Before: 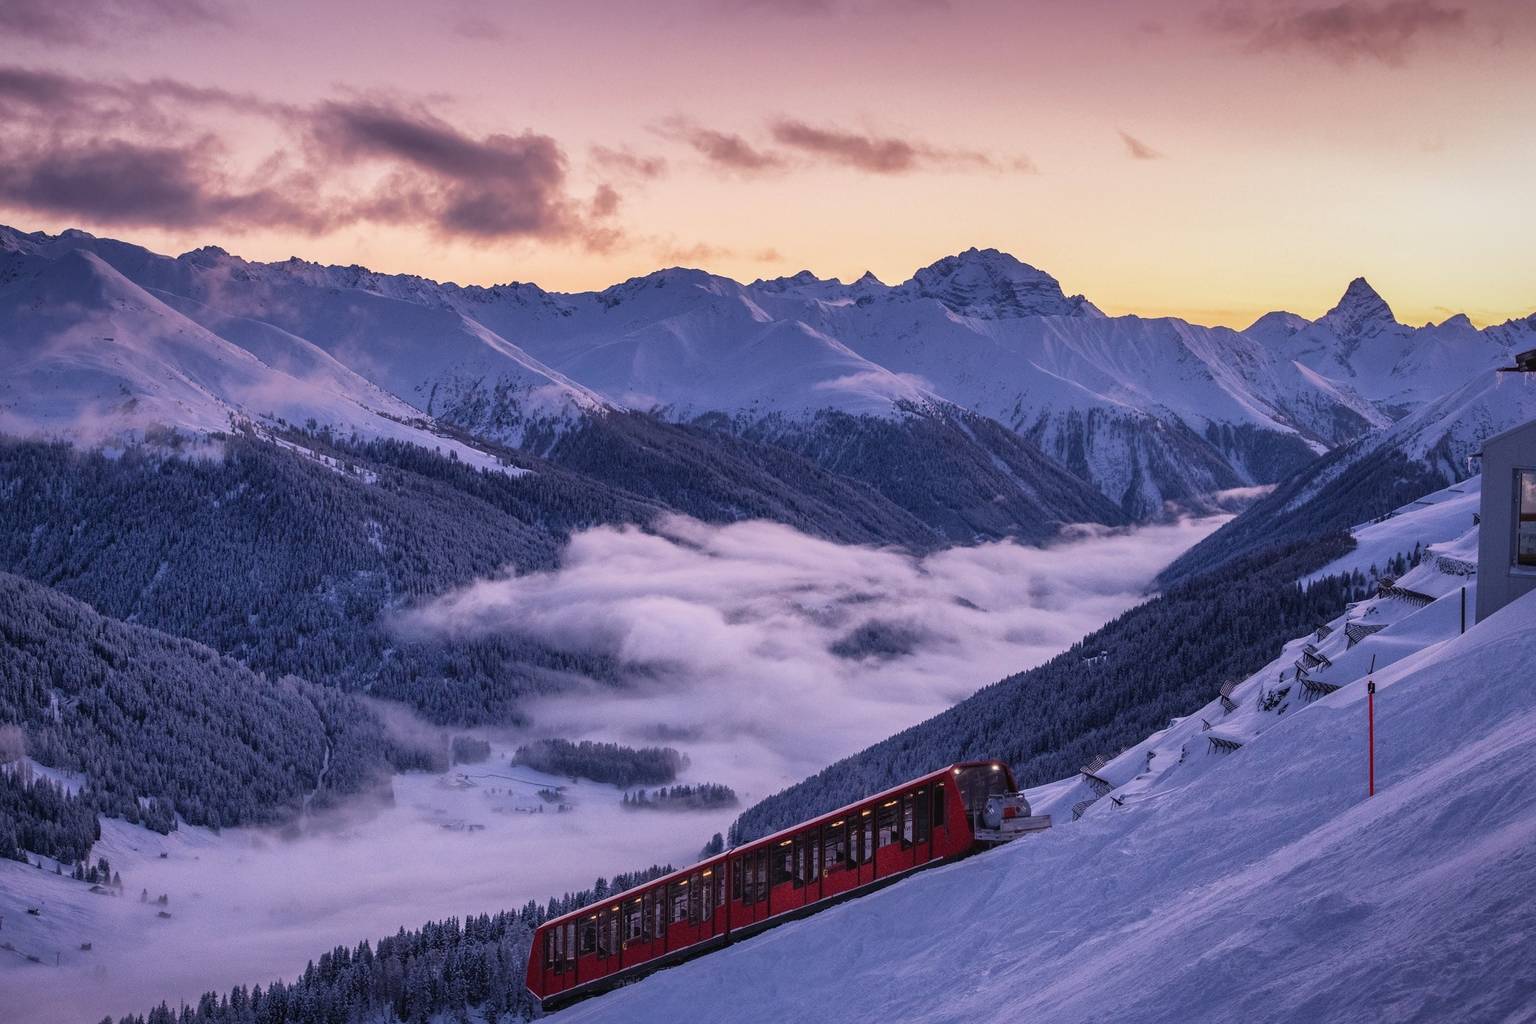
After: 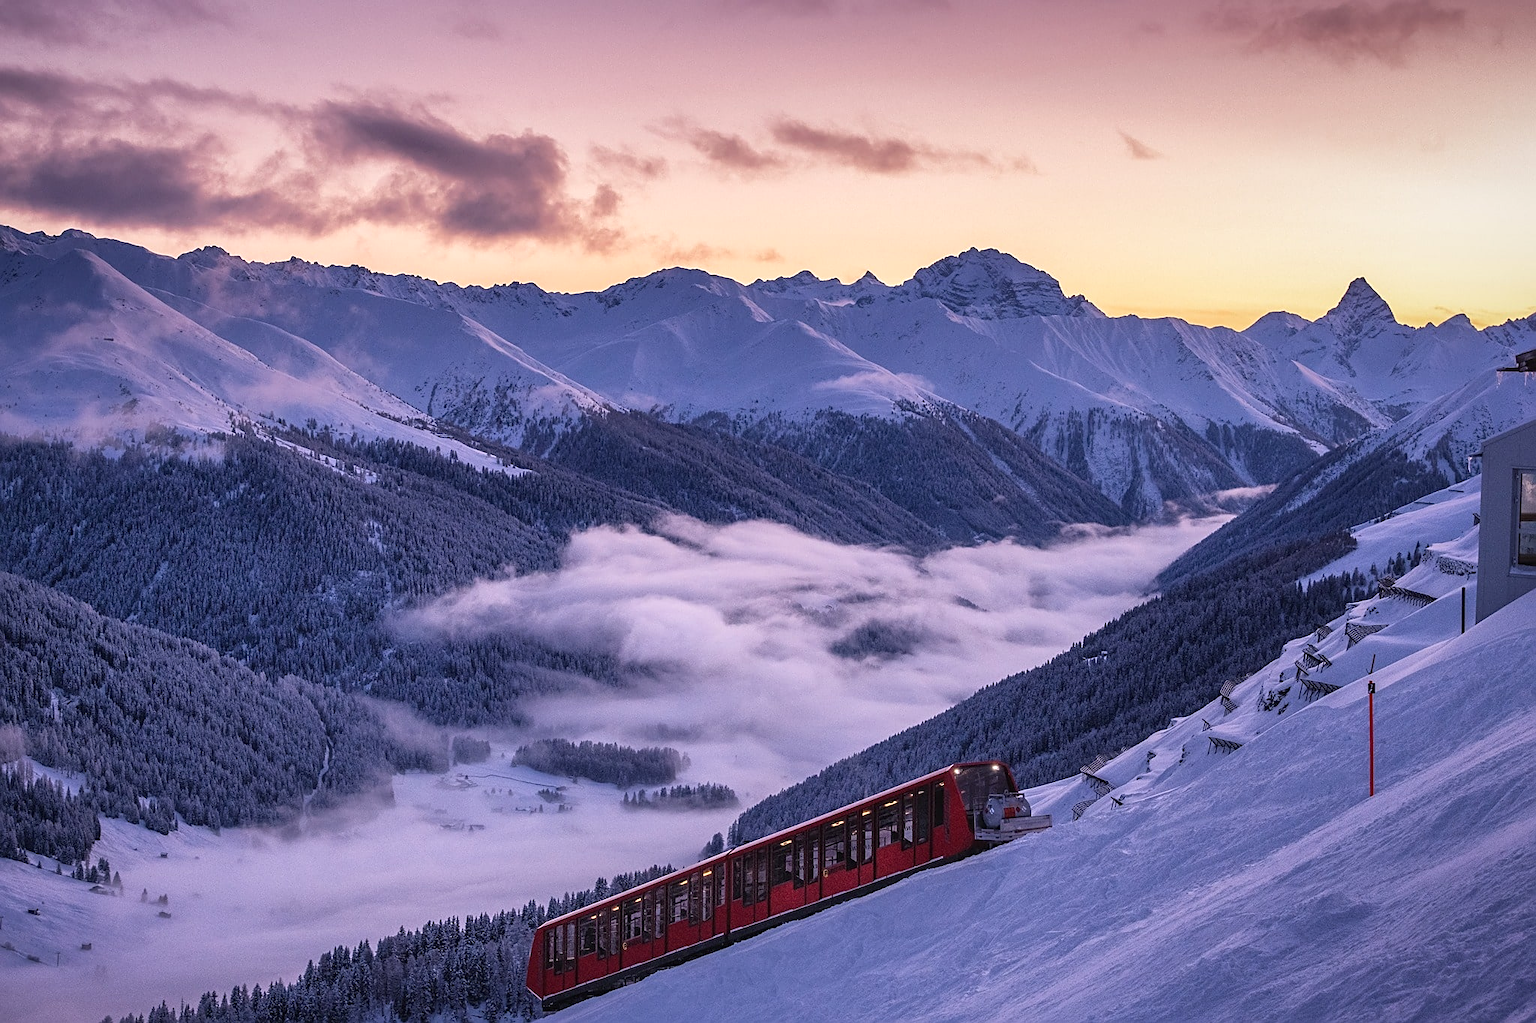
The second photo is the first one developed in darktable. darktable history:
sharpen: on, module defaults
exposure: exposure 0.204 EV, compensate highlight preservation false
